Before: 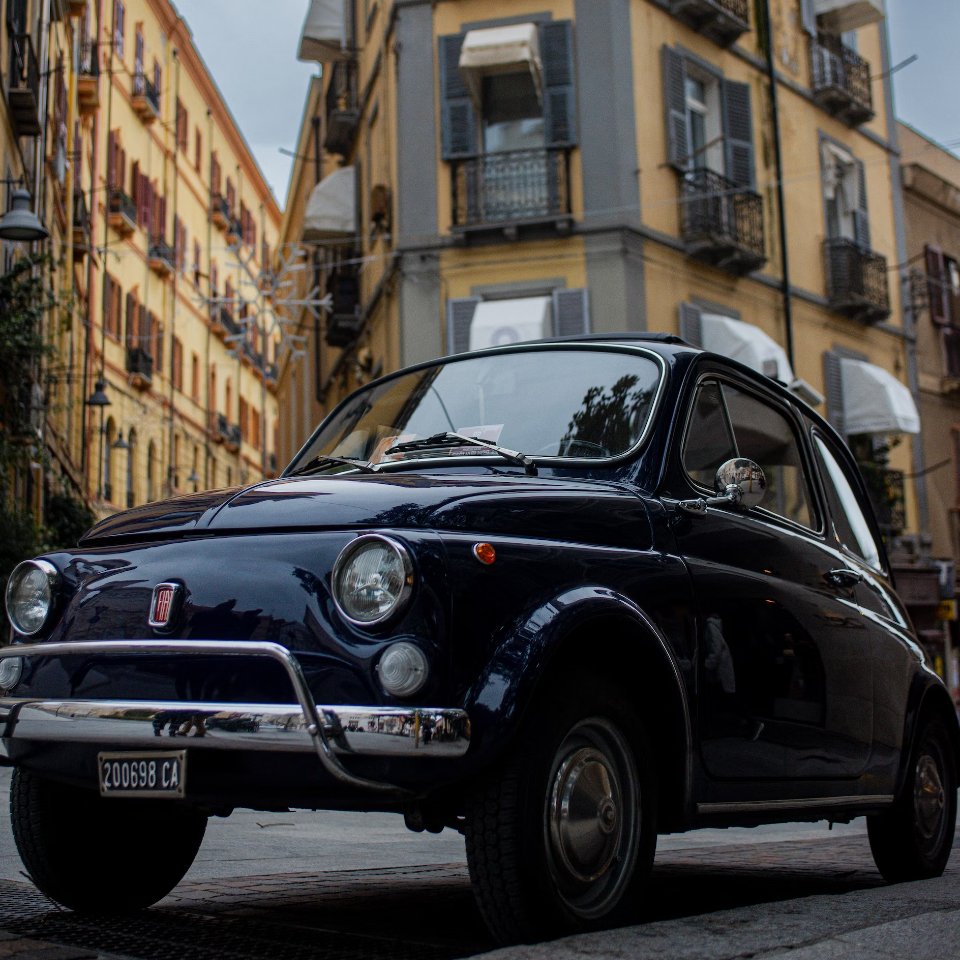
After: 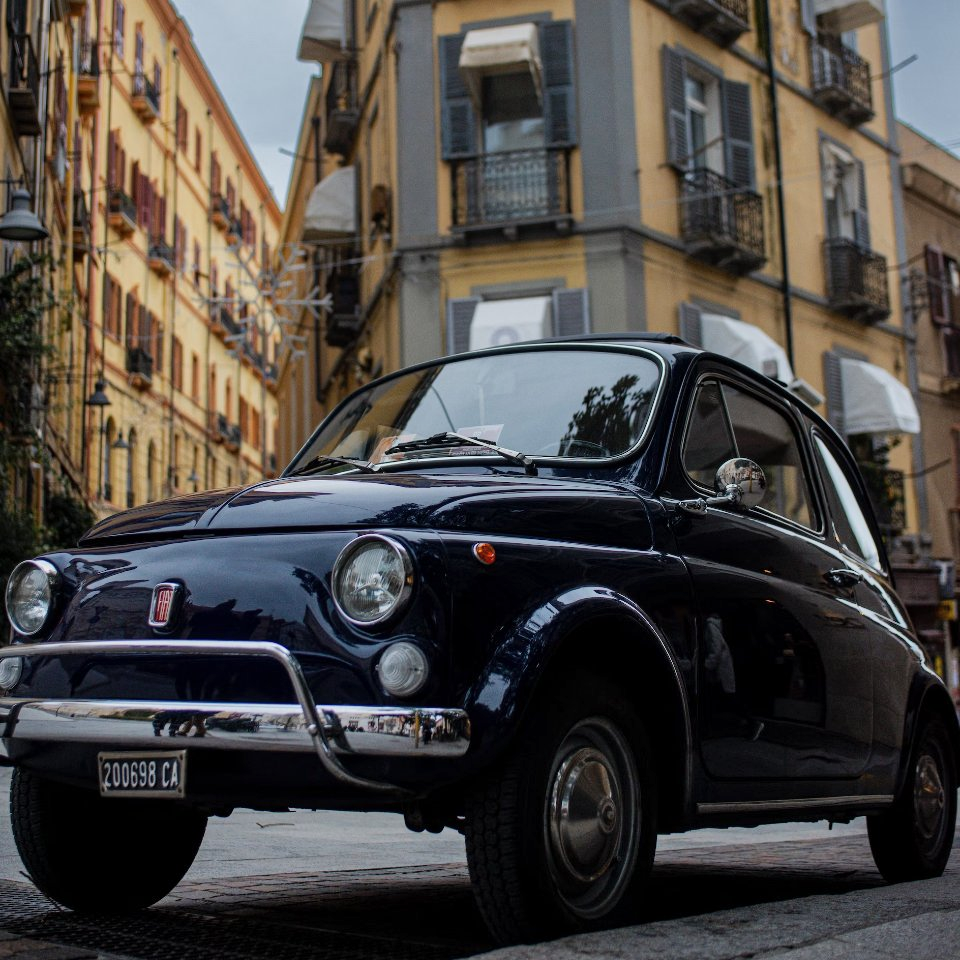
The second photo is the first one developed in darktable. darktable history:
shadows and highlights: shadows 34.56, highlights -34.84, soften with gaussian
